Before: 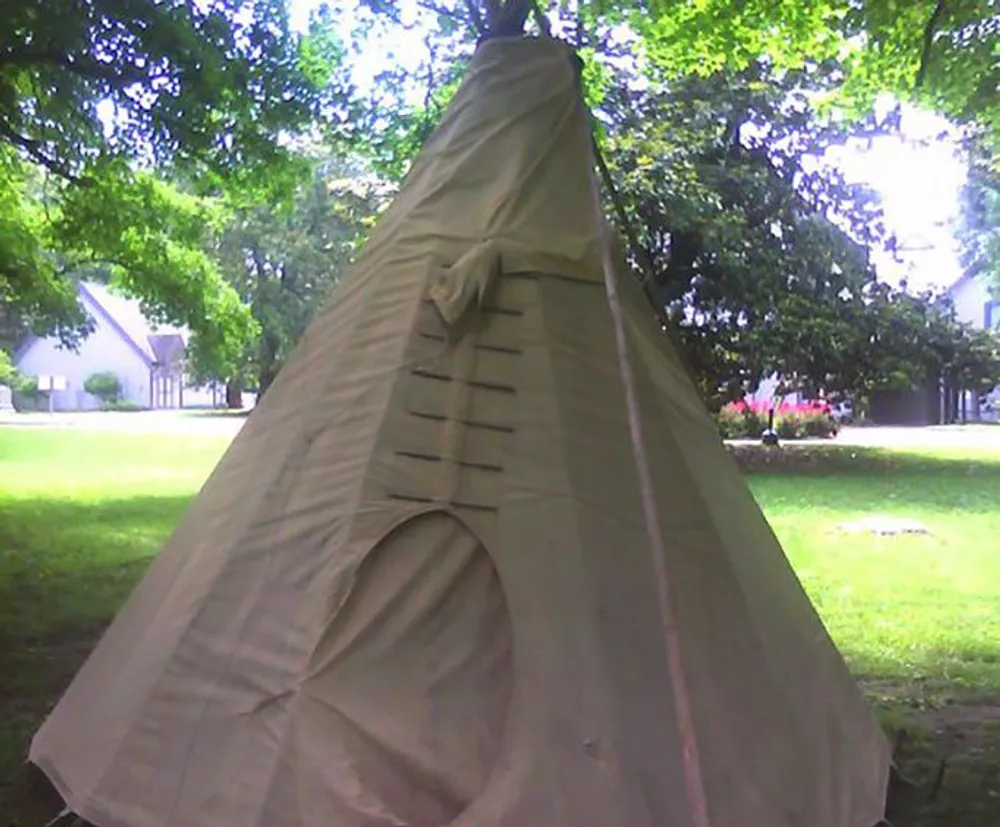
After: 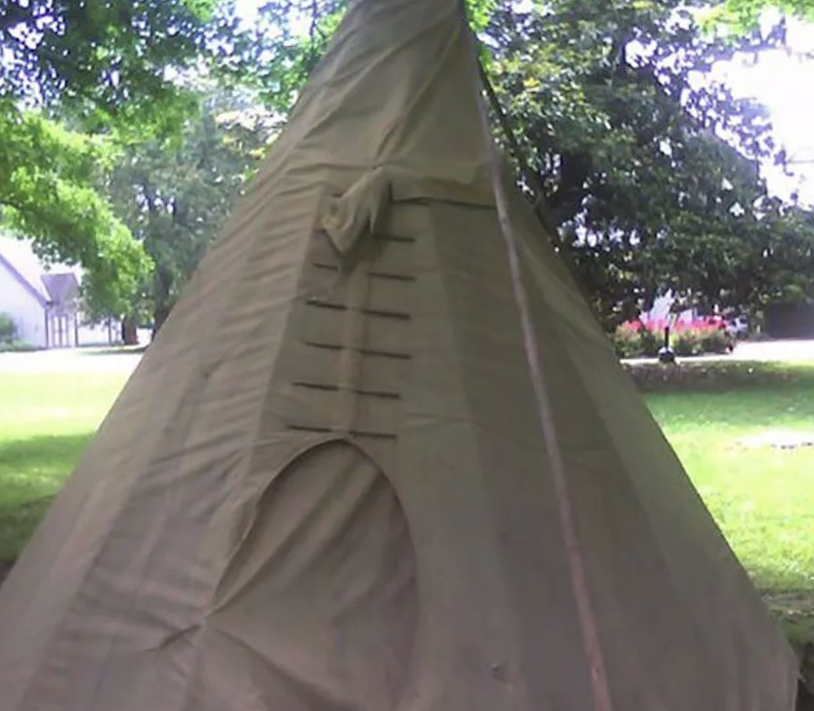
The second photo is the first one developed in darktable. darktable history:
rotate and perspective: rotation -2°, crop left 0.022, crop right 0.978, crop top 0.049, crop bottom 0.951
crop: left 9.807%, top 6.259%, right 7.334%, bottom 2.177%
color correction: saturation 0.8
